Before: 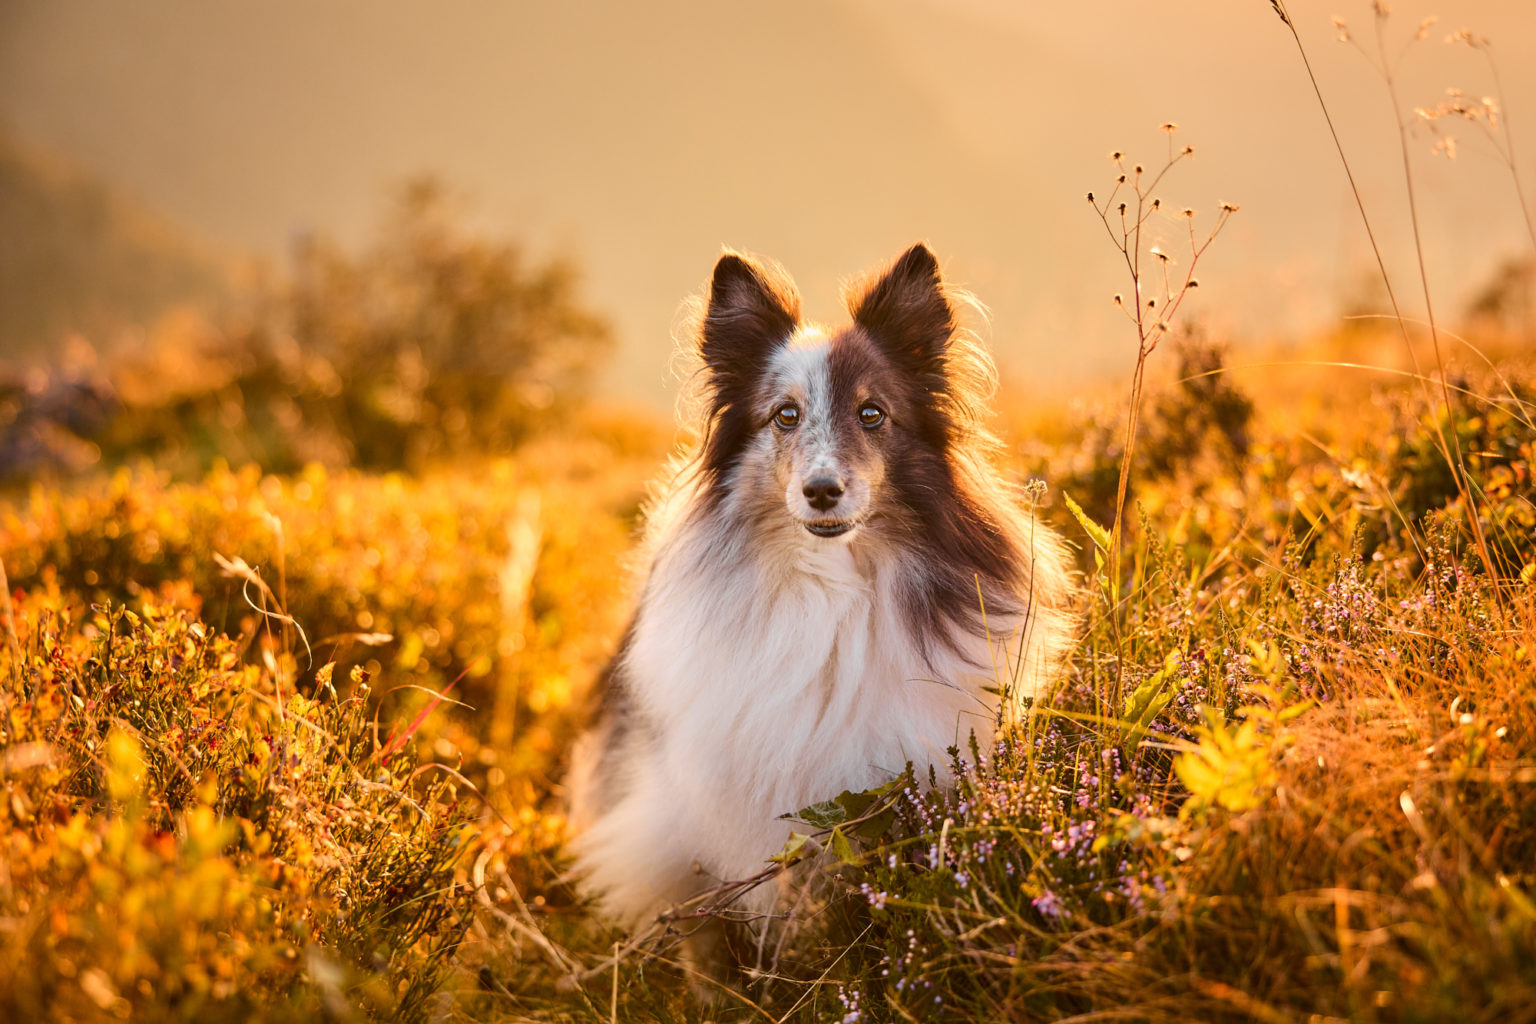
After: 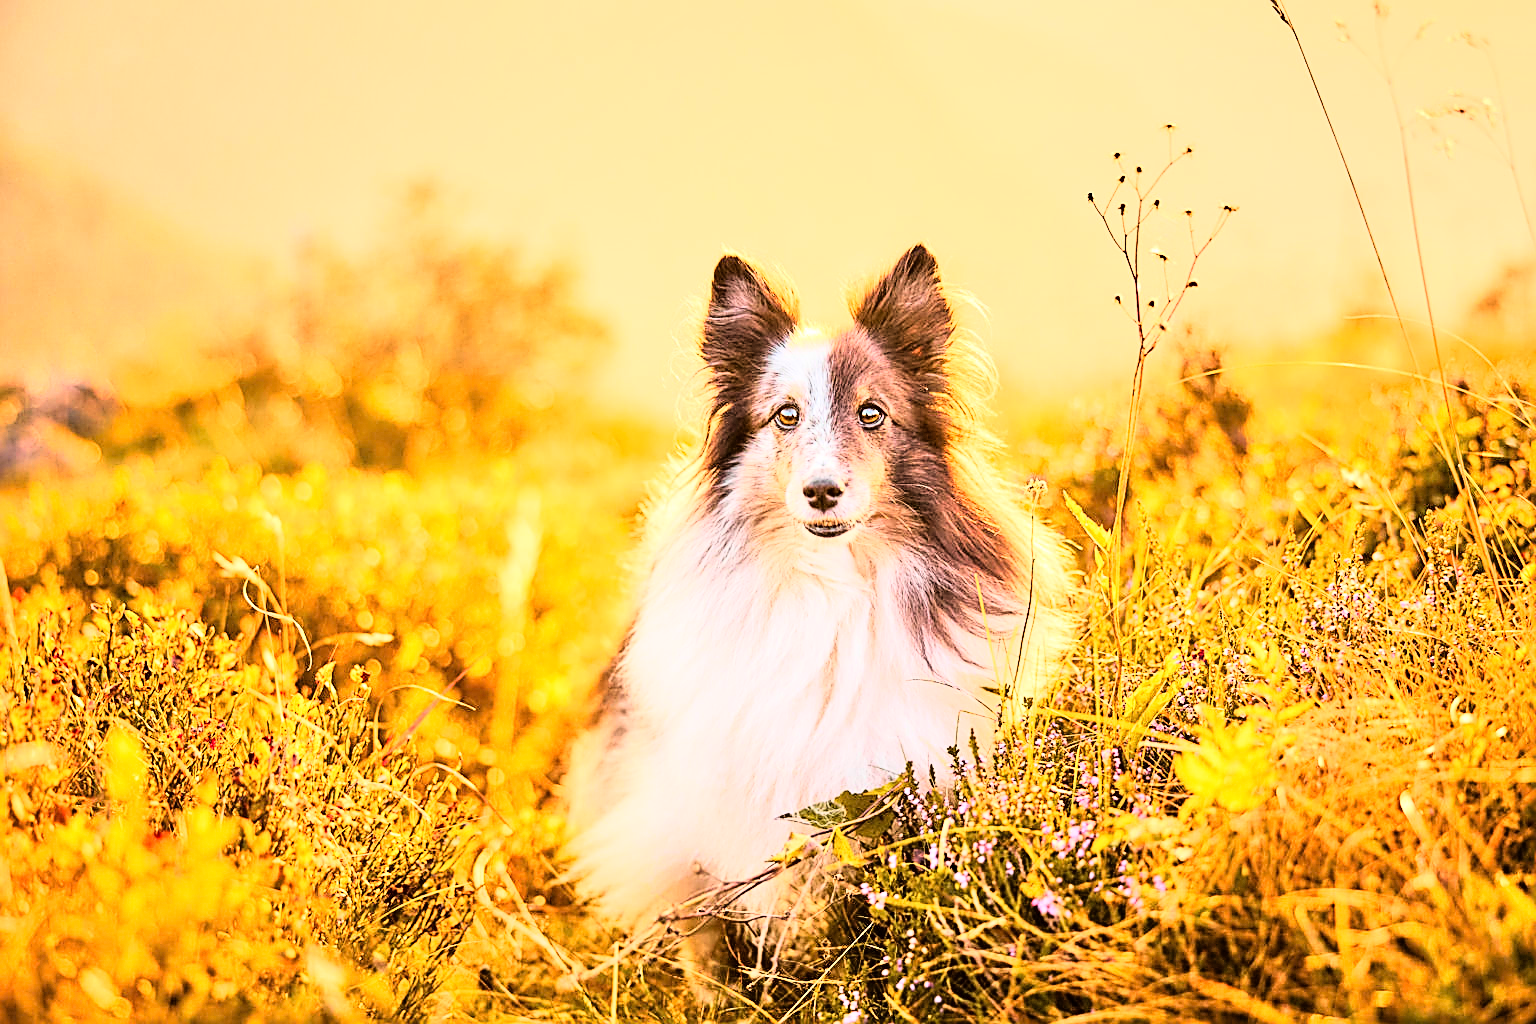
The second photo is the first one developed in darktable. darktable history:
sharpen: amount 1
tone equalizer: -7 EV 0.15 EV, -6 EV 0.6 EV, -5 EV 1.15 EV, -4 EV 1.33 EV, -3 EV 1.15 EV, -2 EV 0.6 EV, -1 EV 0.15 EV, mask exposure compensation -0.5 EV
rgb curve: curves: ch0 [(0, 0) (0.21, 0.15) (0.24, 0.21) (0.5, 0.75) (0.75, 0.96) (0.89, 0.99) (1, 1)]; ch1 [(0, 0.02) (0.21, 0.13) (0.25, 0.2) (0.5, 0.67) (0.75, 0.9) (0.89, 0.97) (1, 1)]; ch2 [(0, 0.02) (0.21, 0.13) (0.25, 0.2) (0.5, 0.67) (0.75, 0.9) (0.89, 0.97) (1, 1)], compensate middle gray true
